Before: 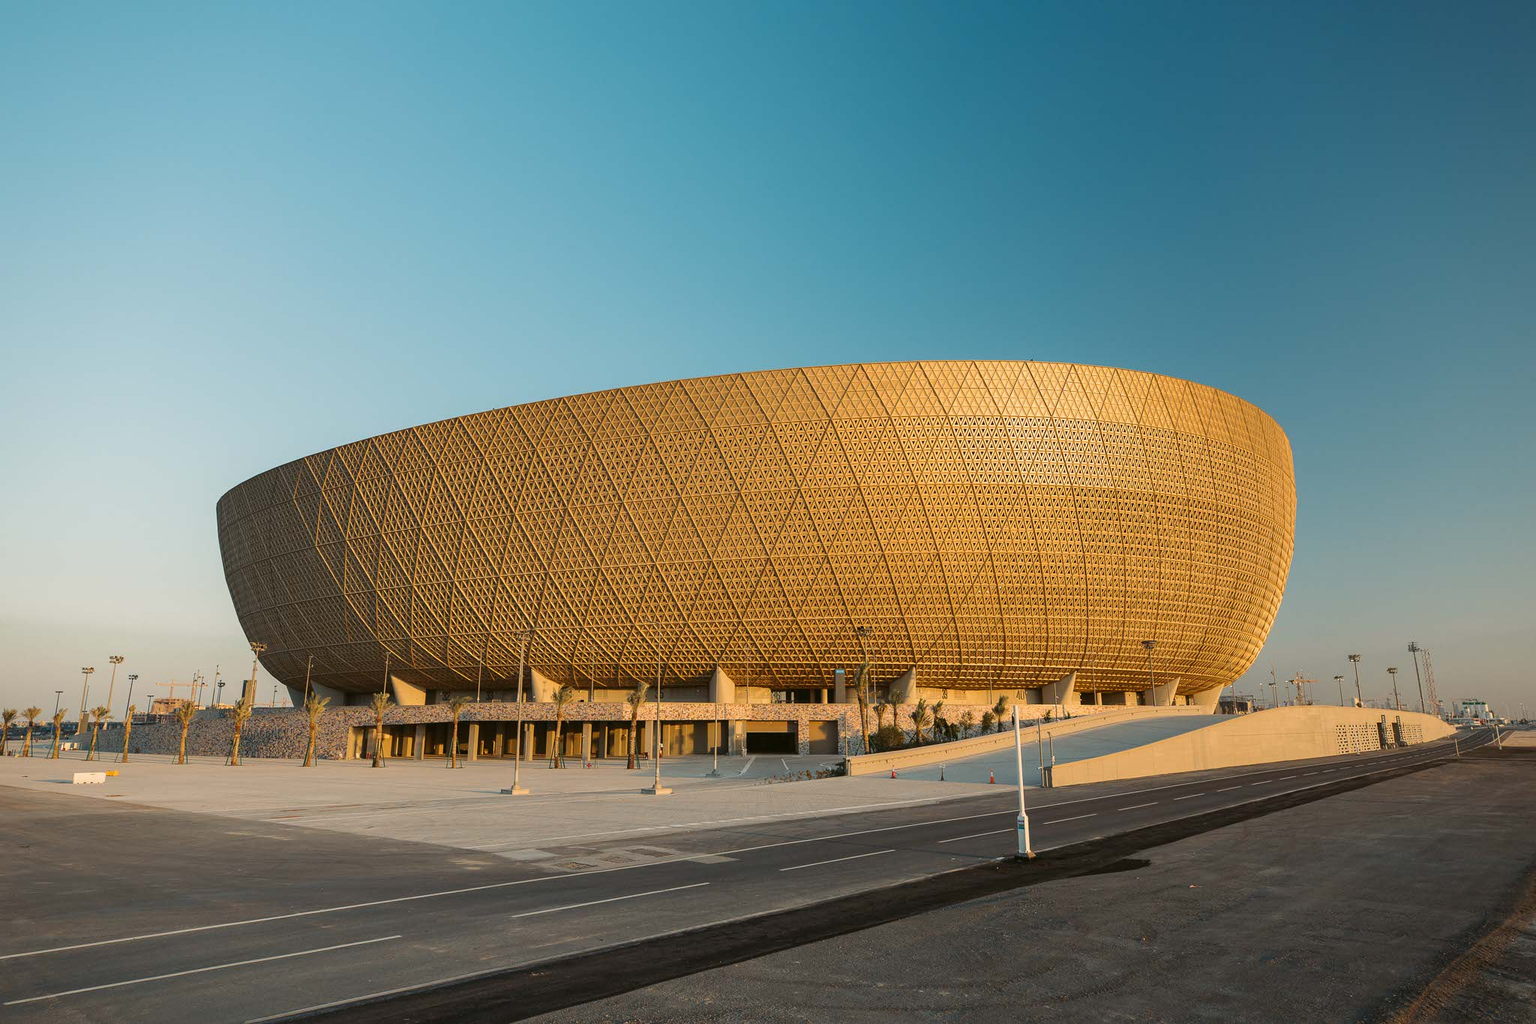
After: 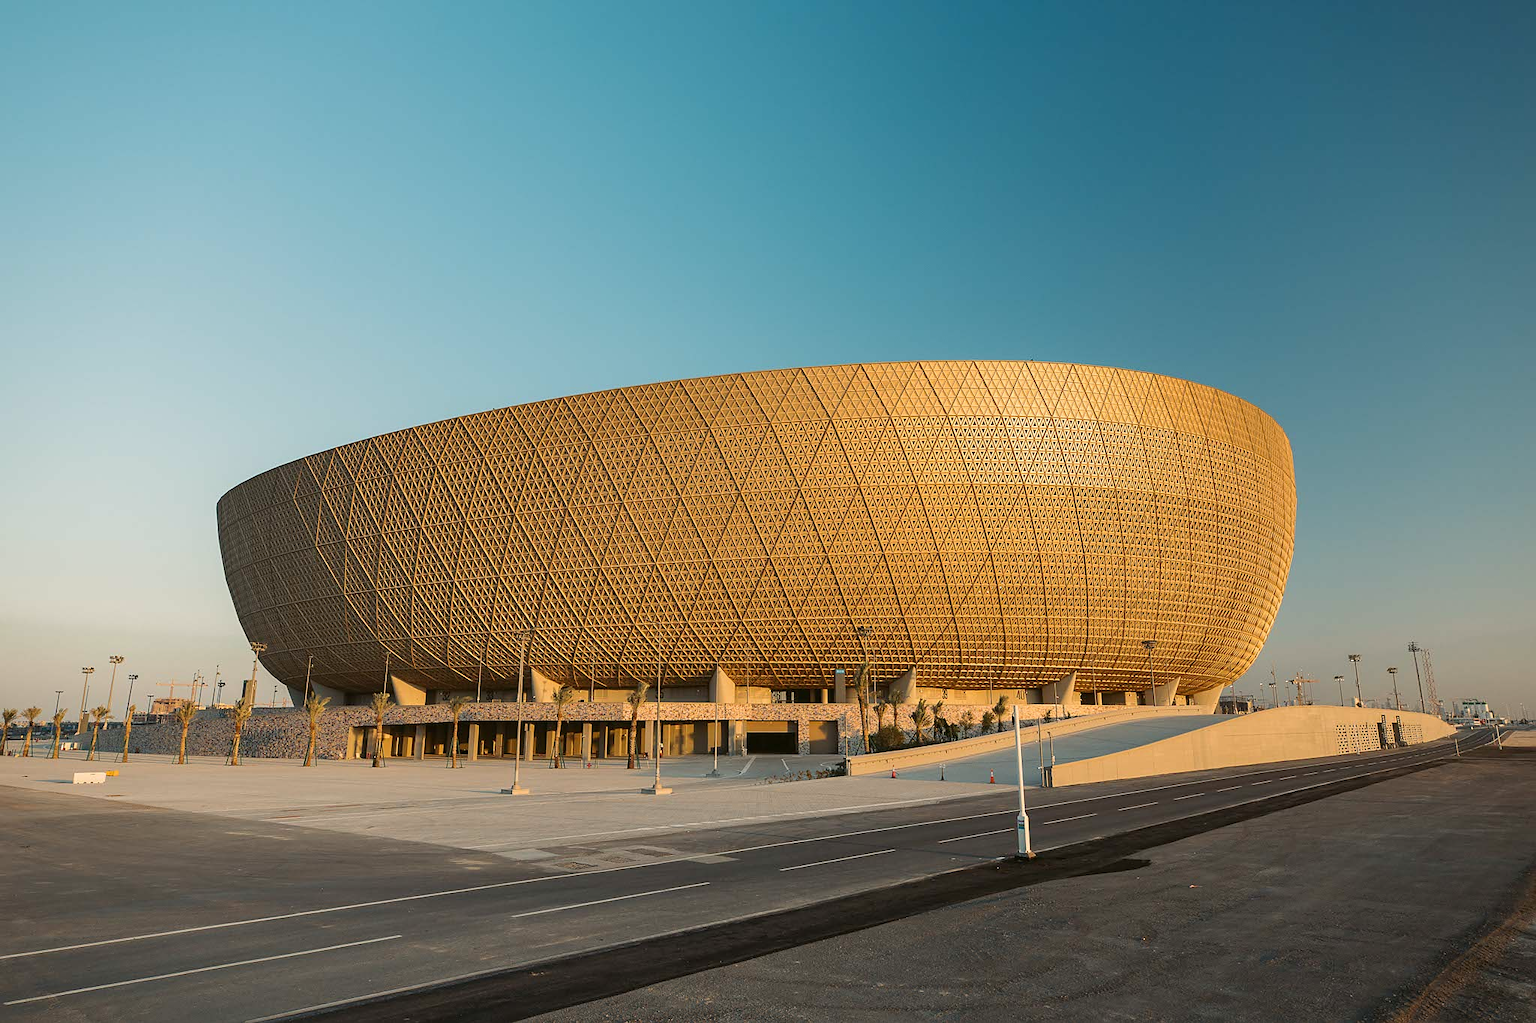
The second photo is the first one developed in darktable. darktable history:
sharpen: radius 1.559, amount 0.373, threshold 1.271
white balance: red 1.009, blue 0.985
